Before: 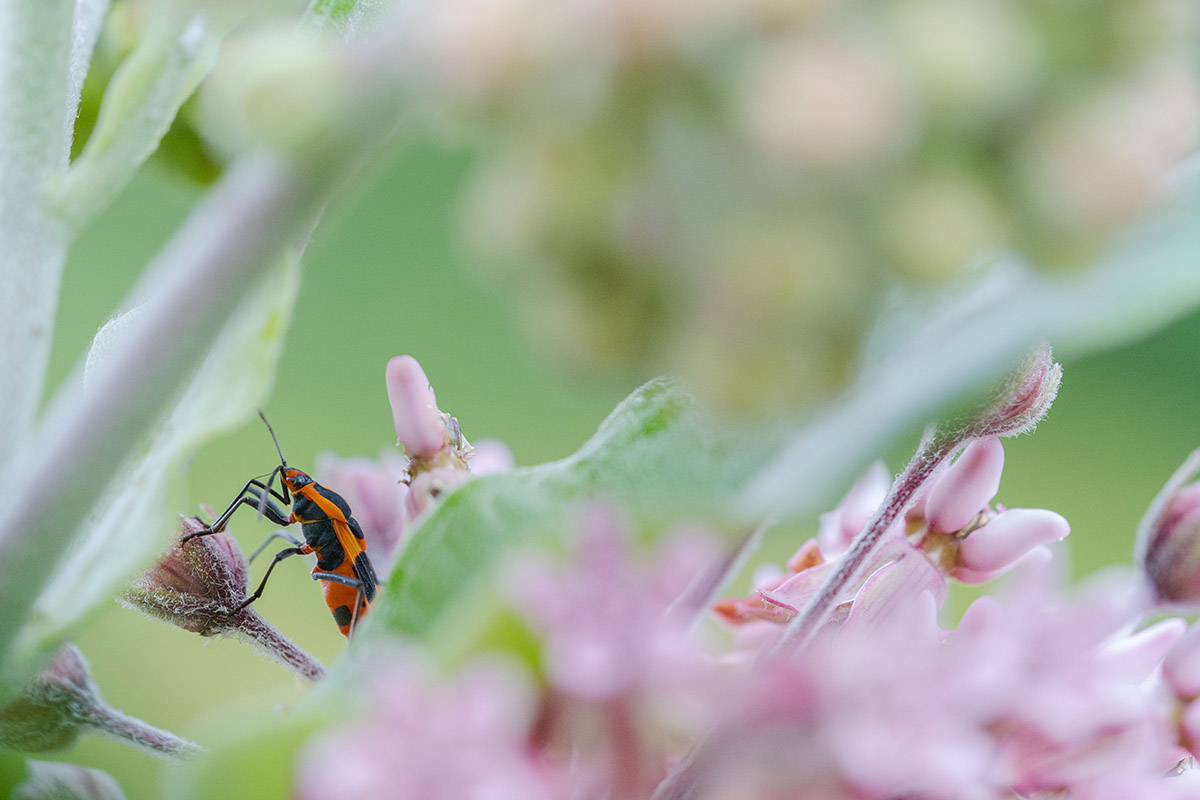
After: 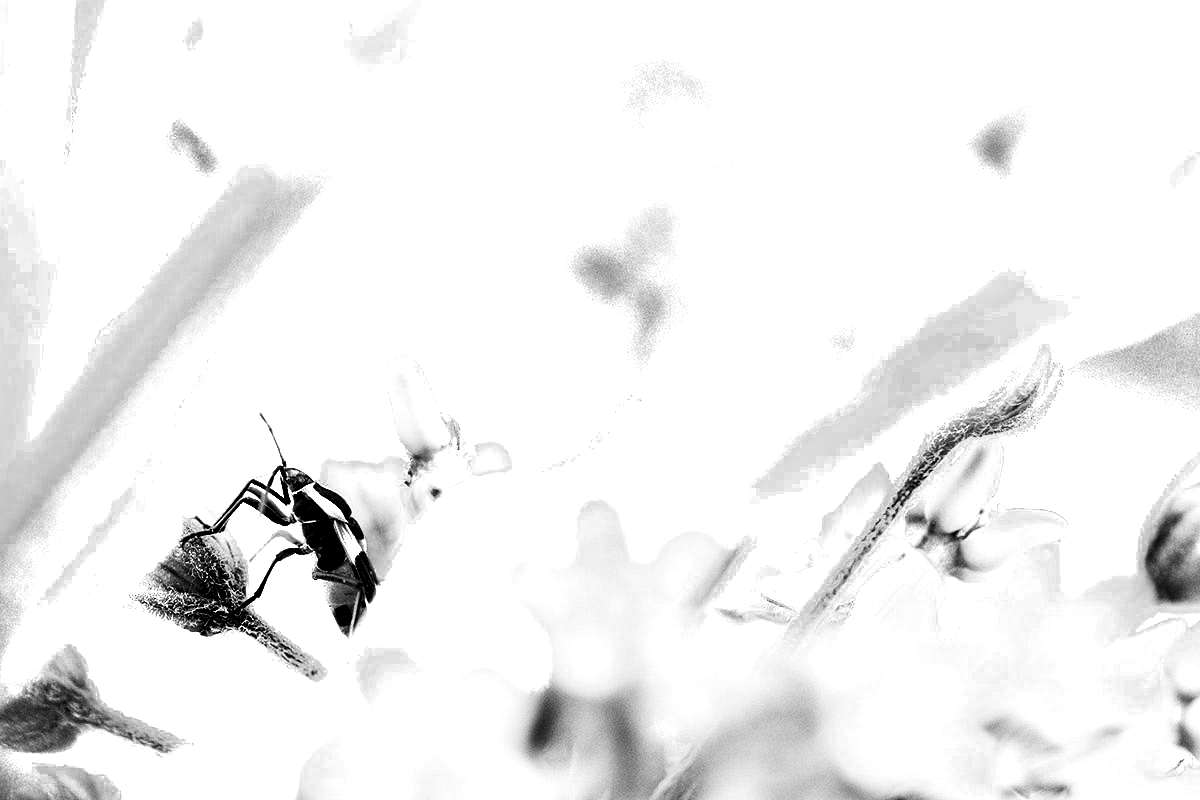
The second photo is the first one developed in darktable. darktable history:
color zones: curves: ch0 [(0, 0.554) (0.146, 0.662) (0.293, 0.86) (0.503, 0.774) (0.637, 0.106) (0.74, 0.072) (0.866, 0.488) (0.998, 0.569)]; ch1 [(0, 0) (0.143, 0) (0.286, 0) (0.429, 0) (0.571, 0) (0.714, 0) (0.857, 0)]
levels: levels [0, 0.476, 0.951]
tone equalizer: -8 EV -0.75 EV, -7 EV -0.7 EV, -6 EV -0.6 EV, -5 EV -0.4 EV, -3 EV 0.4 EV, -2 EV 0.6 EV, -1 EV 0.7 EV, +0 EV 0.75 EV, edges refinement/feathering 500, mask exposure compensation -1.57 EV, preserve details no
exposure: black level correction 0.047, exposure 0.013 EV, compensate highlight preservation false
contrast brightness saturation: contrast 0.28
